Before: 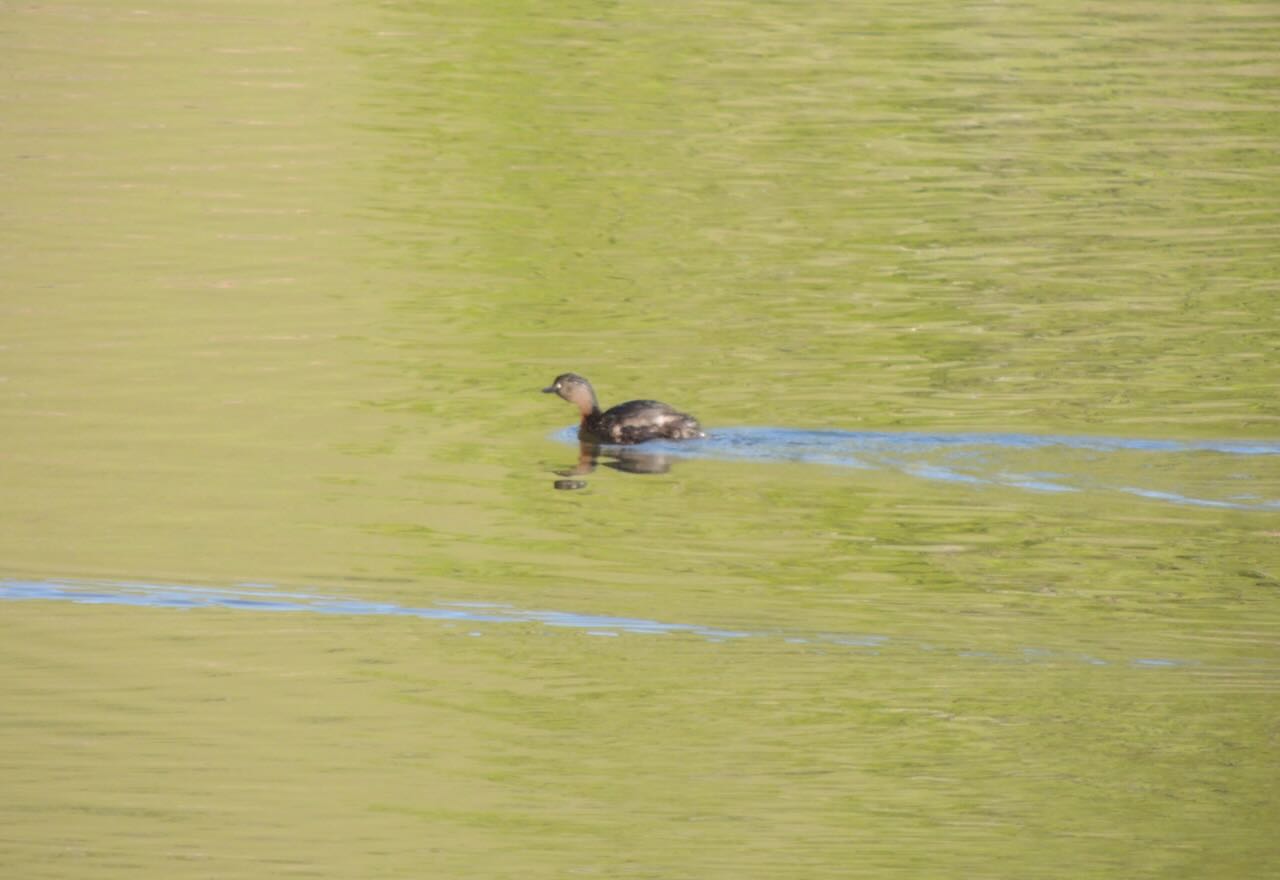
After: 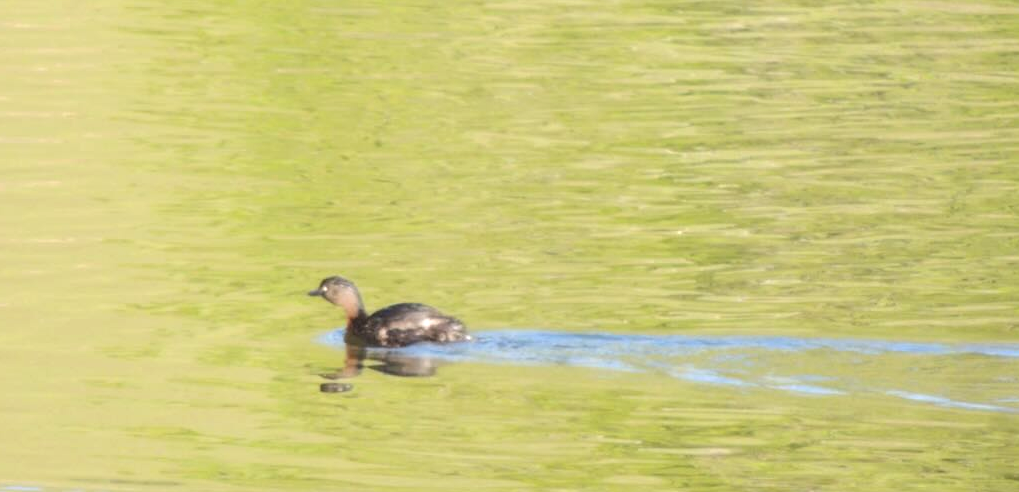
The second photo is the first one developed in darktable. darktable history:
exposure: black level correction 0, exposure 0.499 EV, compensate highlight preservation false
crop: left 18.357%, top 11.071%, right 1.992%, bottom 32.988%
